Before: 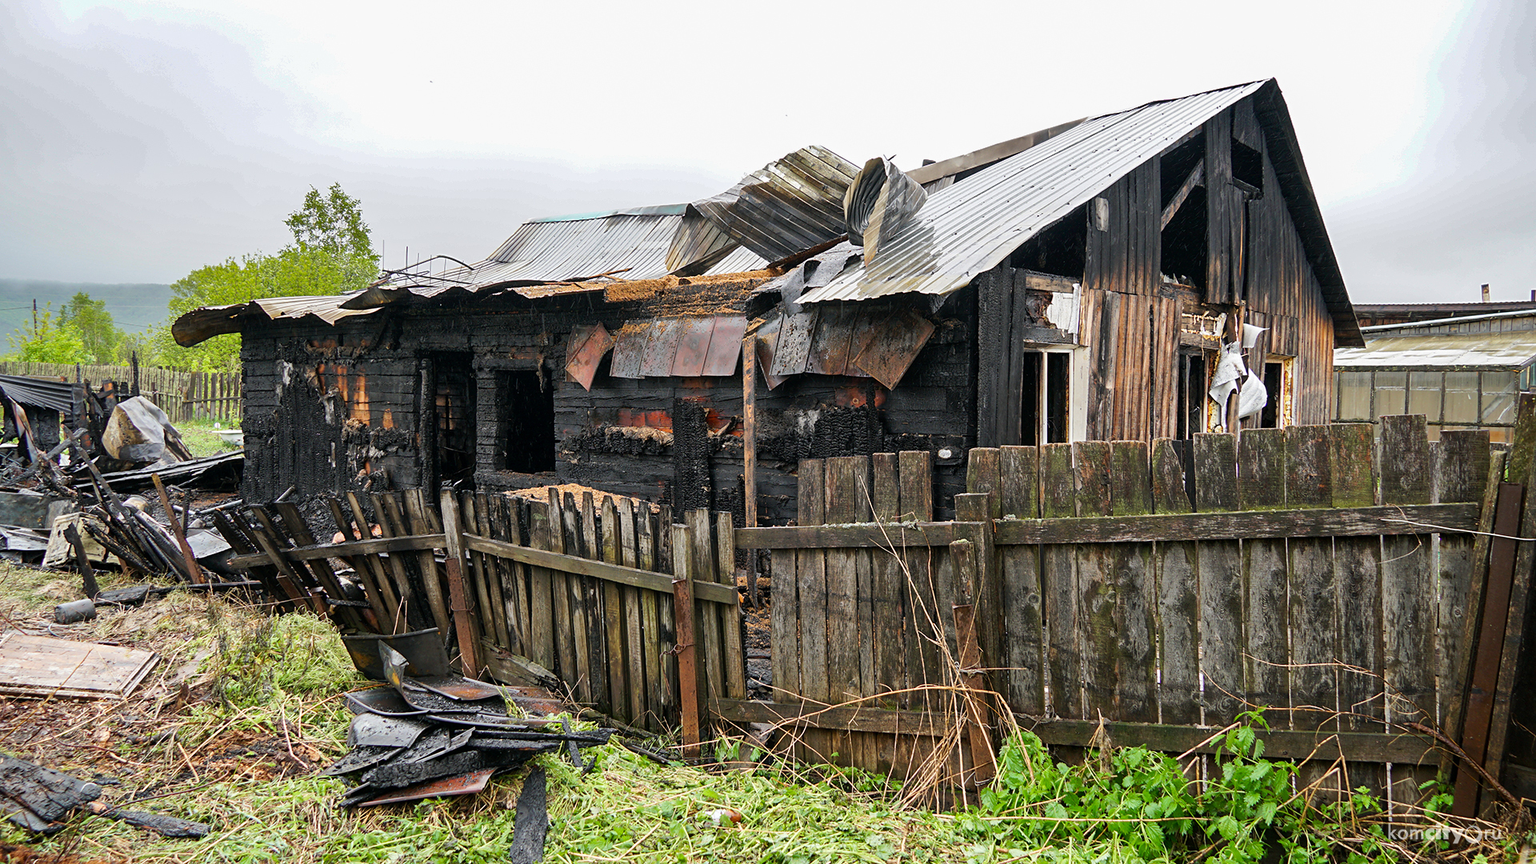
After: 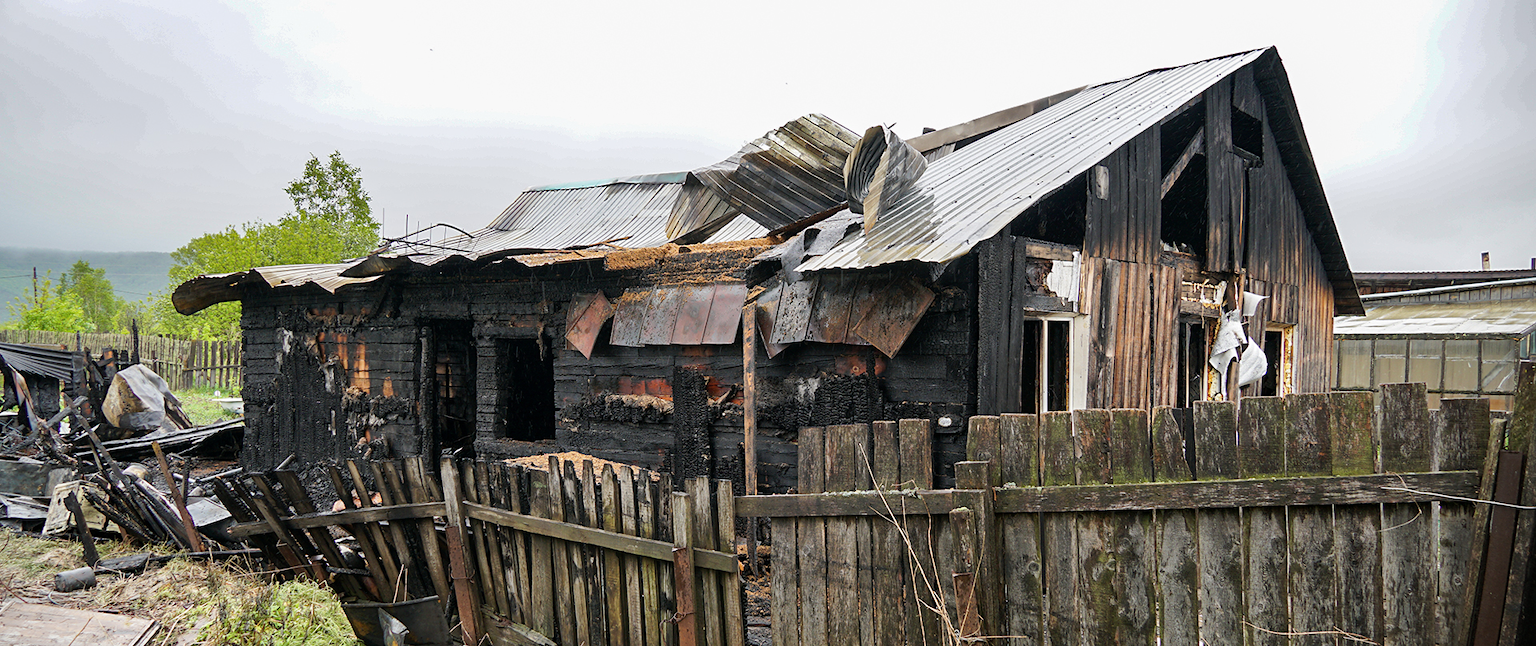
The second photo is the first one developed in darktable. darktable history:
contrast brightness saturation: contrast 0.009, saturation -0.056
crop: top 3.788%, bottom 21.33%
color zones: curves: ch1 [(0.077, 0.436) (0.25, 0.5) (0.75, 0.5)]
vignetting: fall-off start 97.14%, center (-0.053, -0.356), width/height ratio 1.186
